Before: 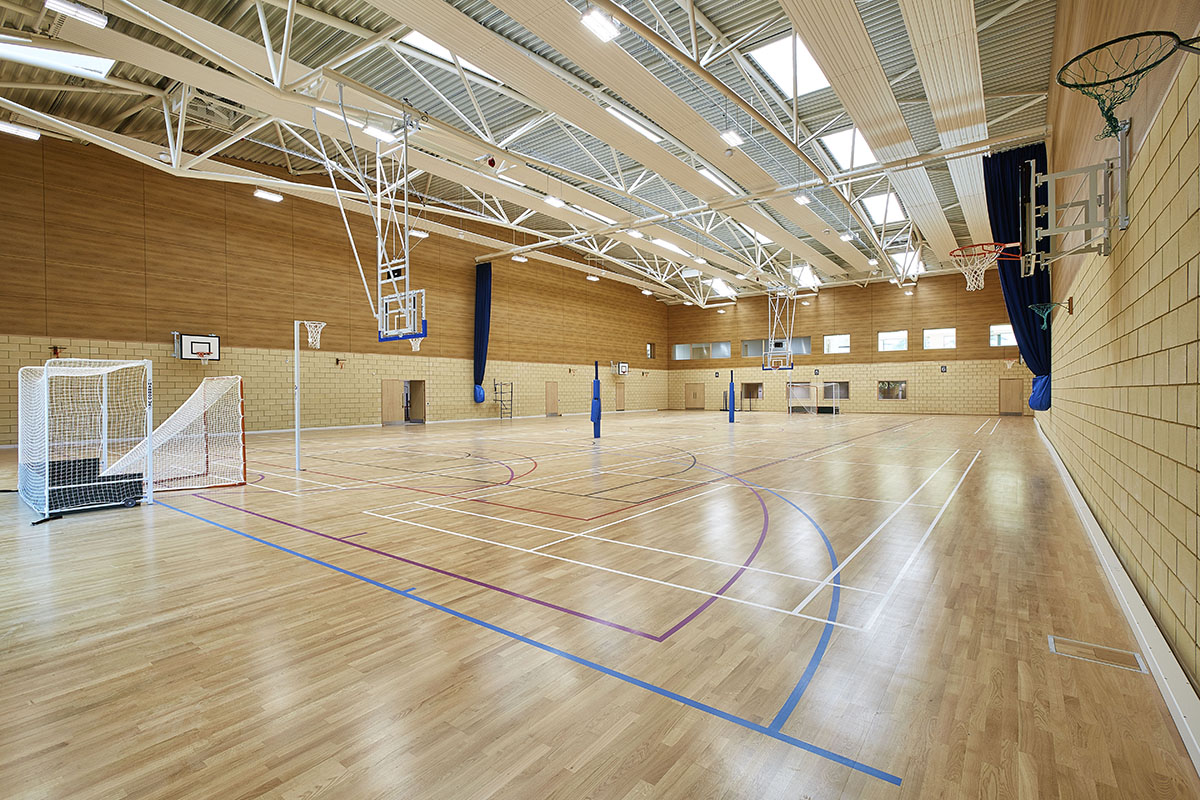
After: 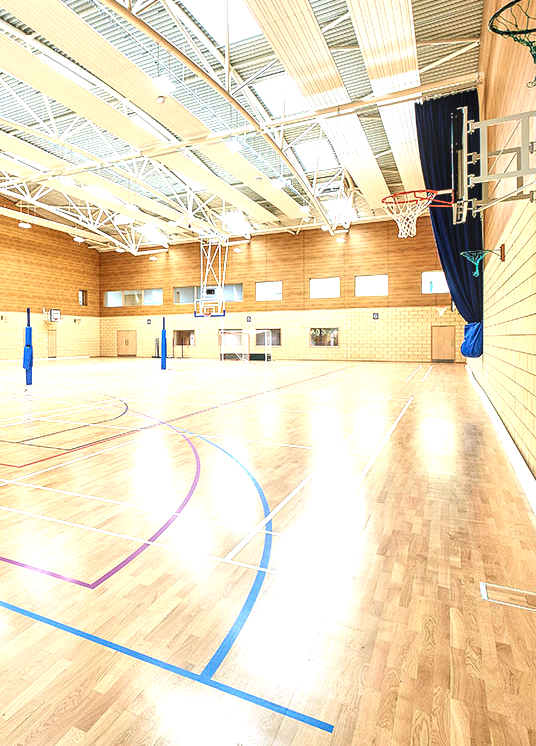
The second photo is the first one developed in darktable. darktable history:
local contrast: highlights 65%, shadows 53%, detail 169%, midtone range 0.512
exposure: black level correction -0.005, exposure 1 EV, compensate highlight preservation false
tone equalizer: edges refinement/feathering 500, mask exposure compensation -1.57 EV, preserve details no
crop: left 47.385%, top 6.702%, right 7.934%
contrast brightness saturation: contrast 0.139, brightness 0.22
